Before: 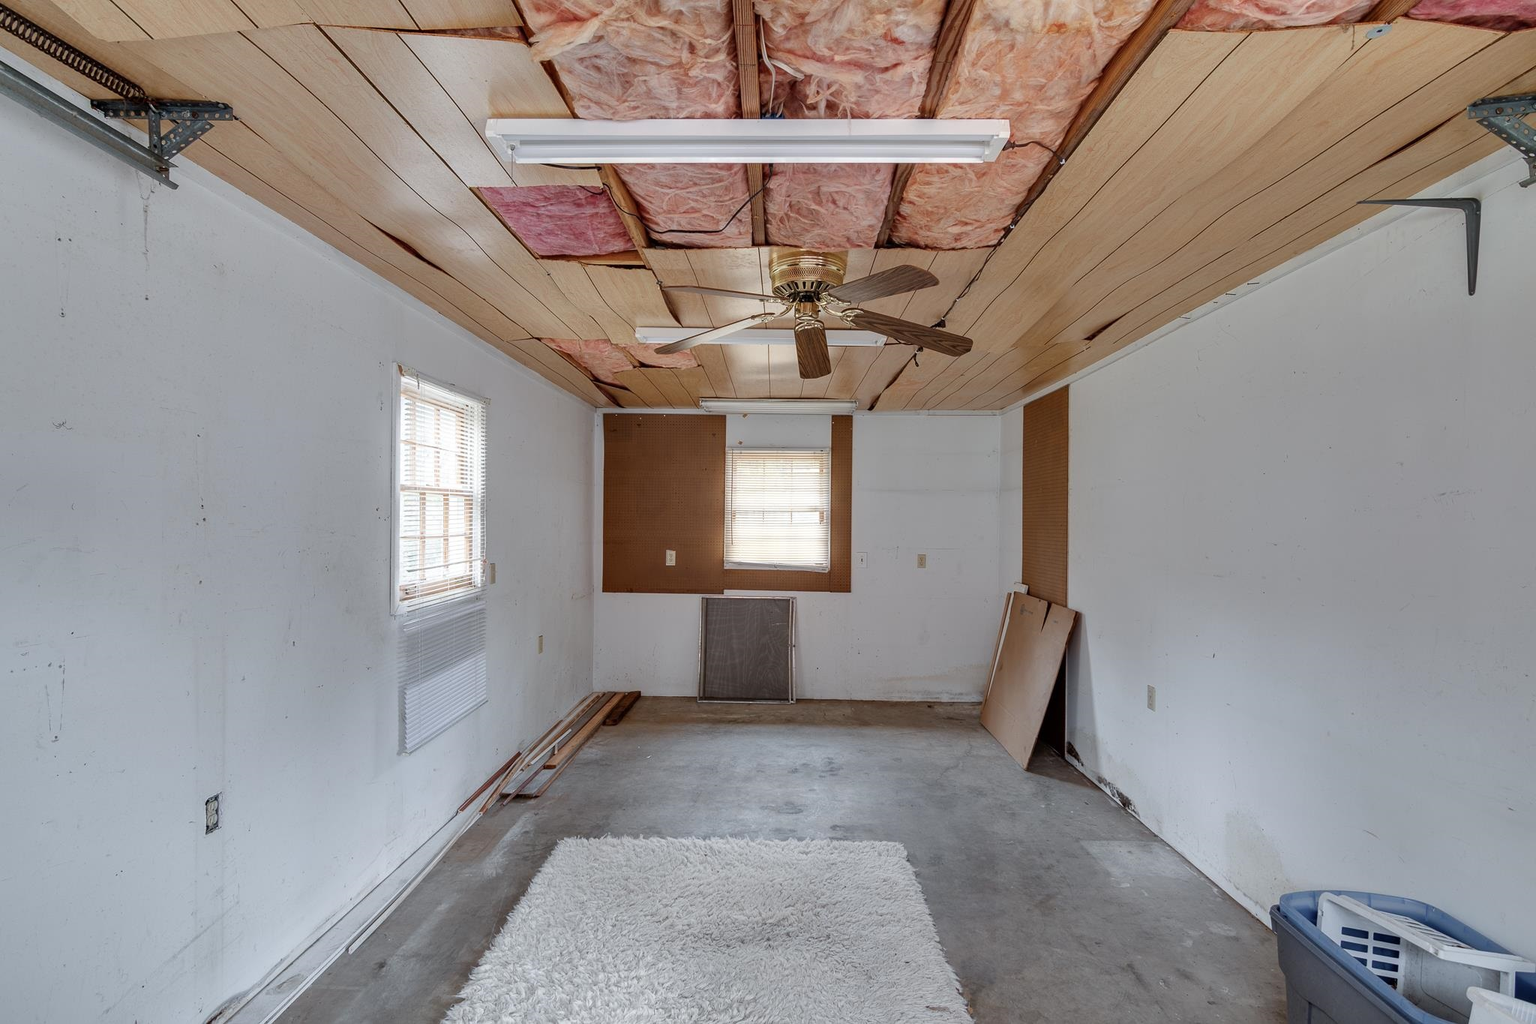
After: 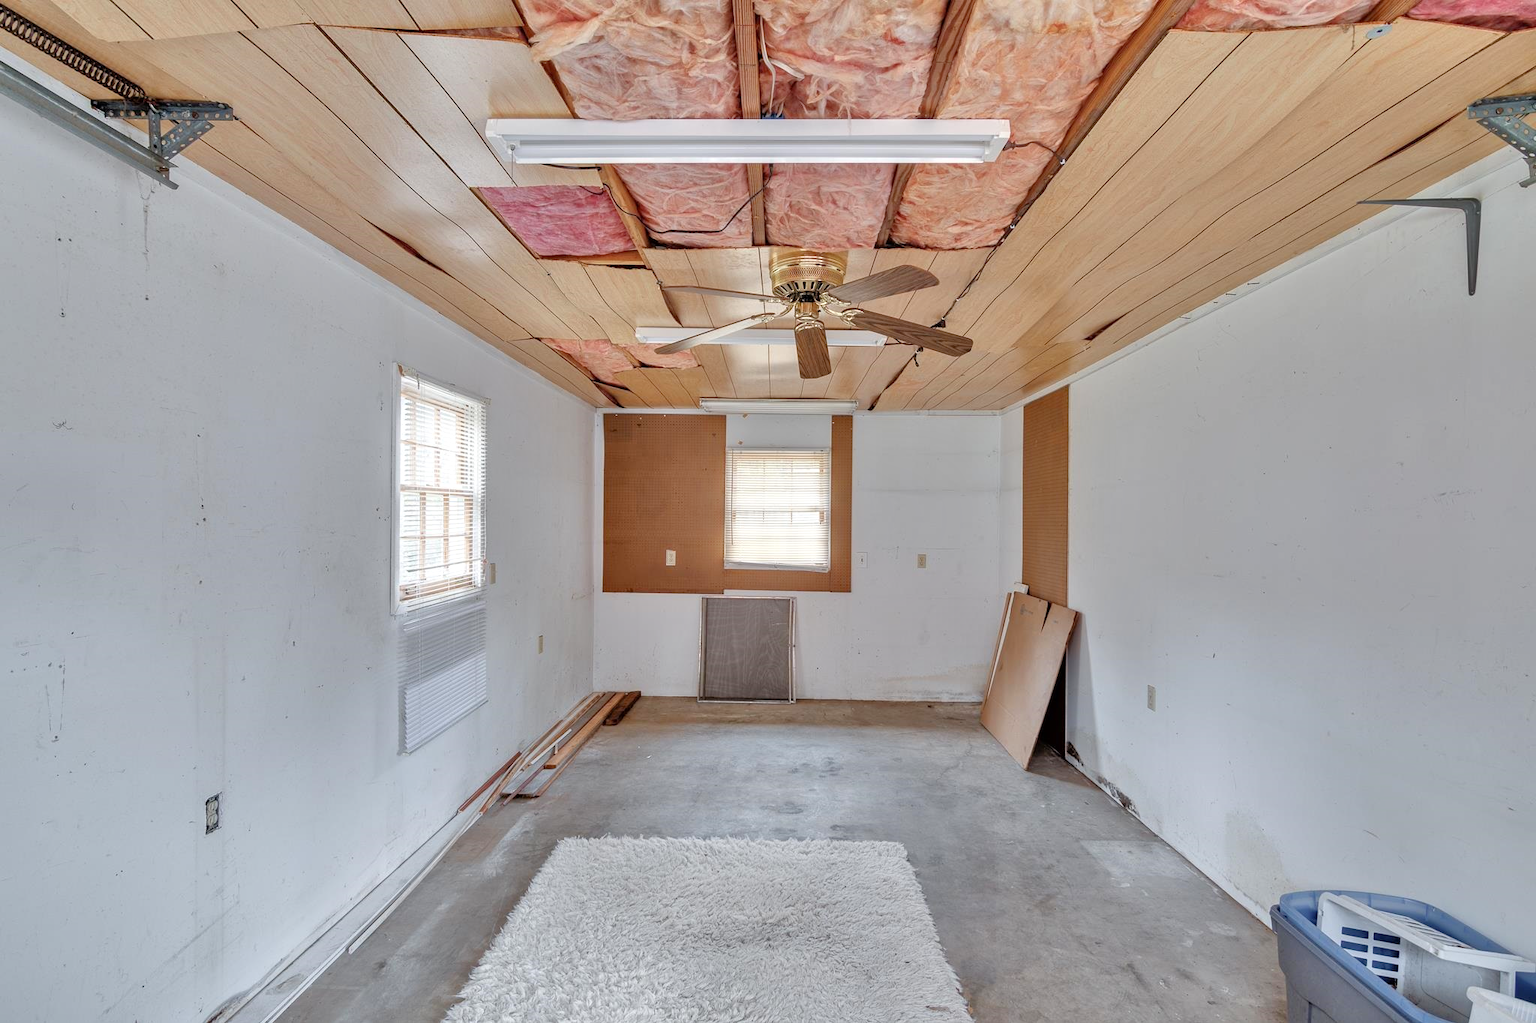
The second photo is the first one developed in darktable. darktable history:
tone equalizer: -7 EV 0.141 EV, -6 EV 0.617 EV, -5 EV 1.12 EV, -4 EV 1.3 EV, -3 EV 1.17 EV, -2 EV 0.6 EV, -1 EV 0.158 EV, mask exposure compensation -0.515 EV
